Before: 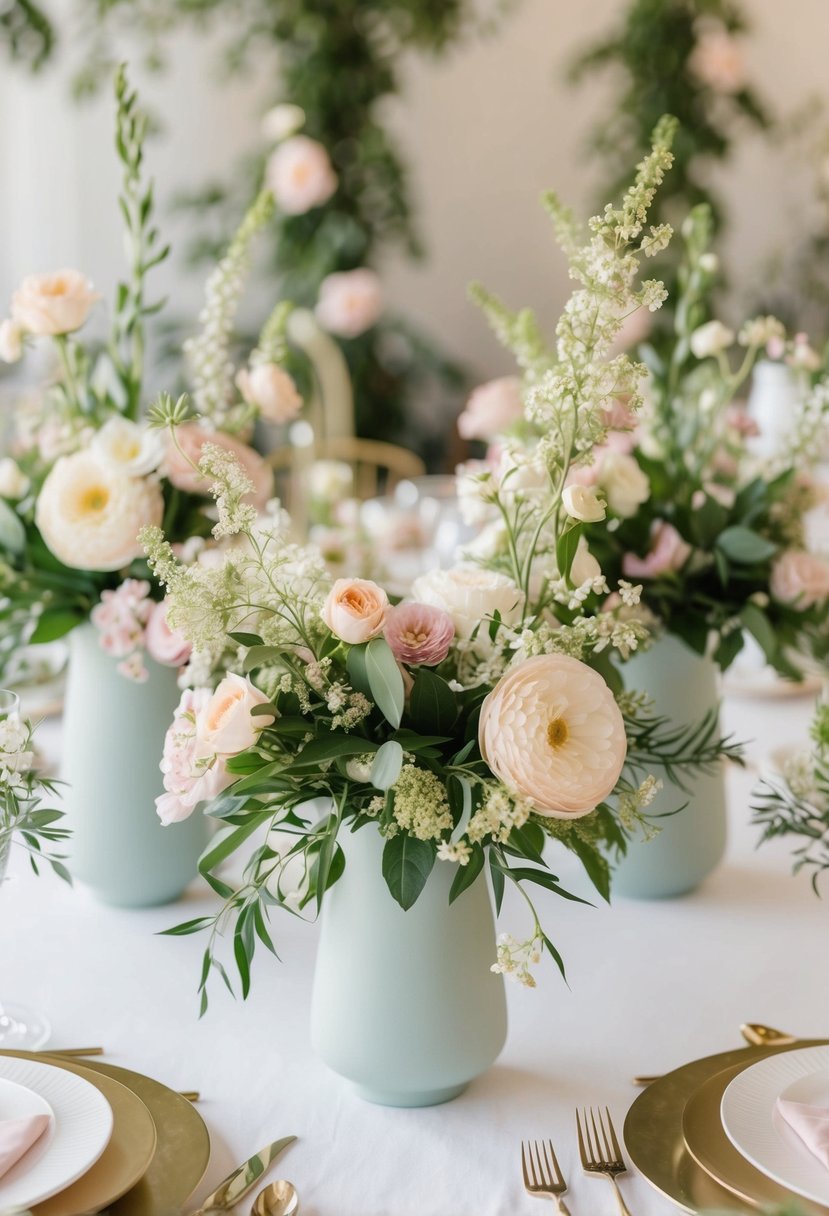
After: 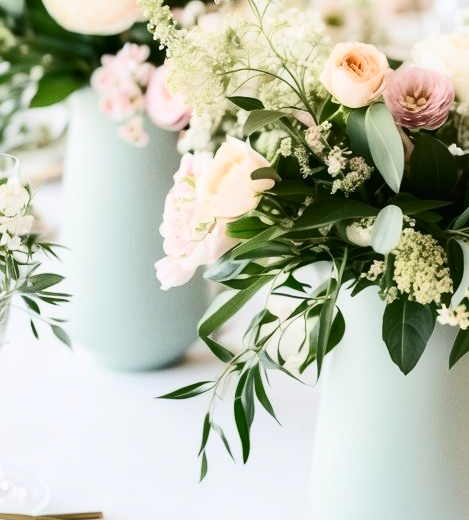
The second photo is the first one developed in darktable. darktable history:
crop: top 44.127%, right 43.424%, bottom 13.056%
contrast brightness saturation: contrast 0.374, brightness 0.112
shadows and highlights: shadows -89, highlights -37.26, soften with gaussian
